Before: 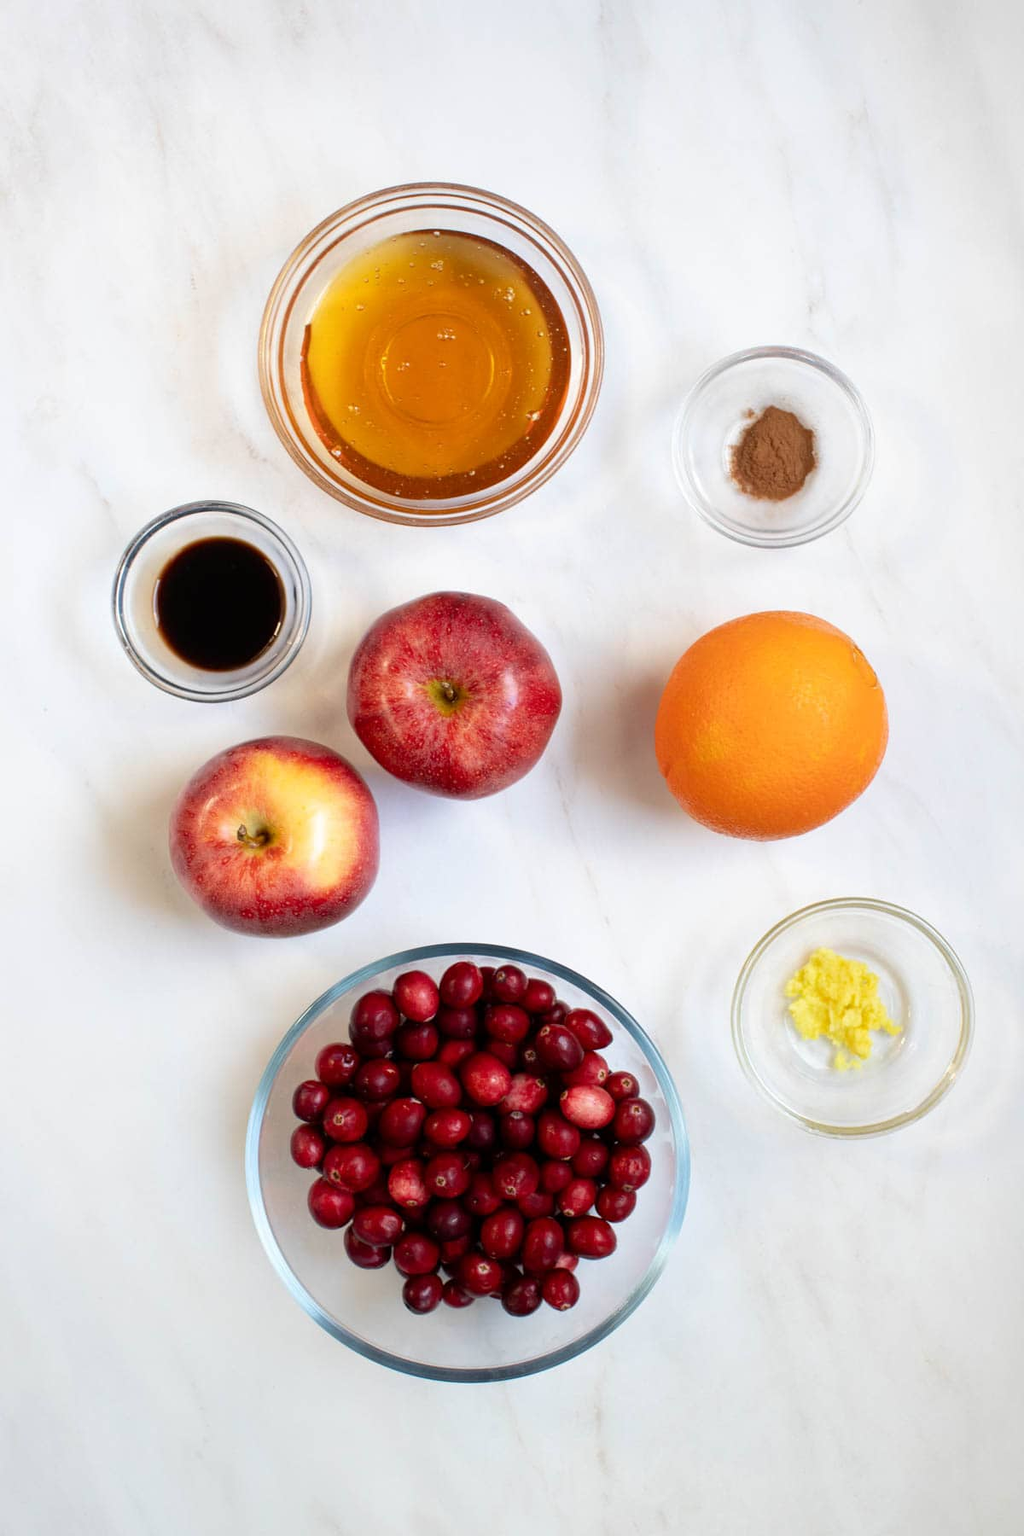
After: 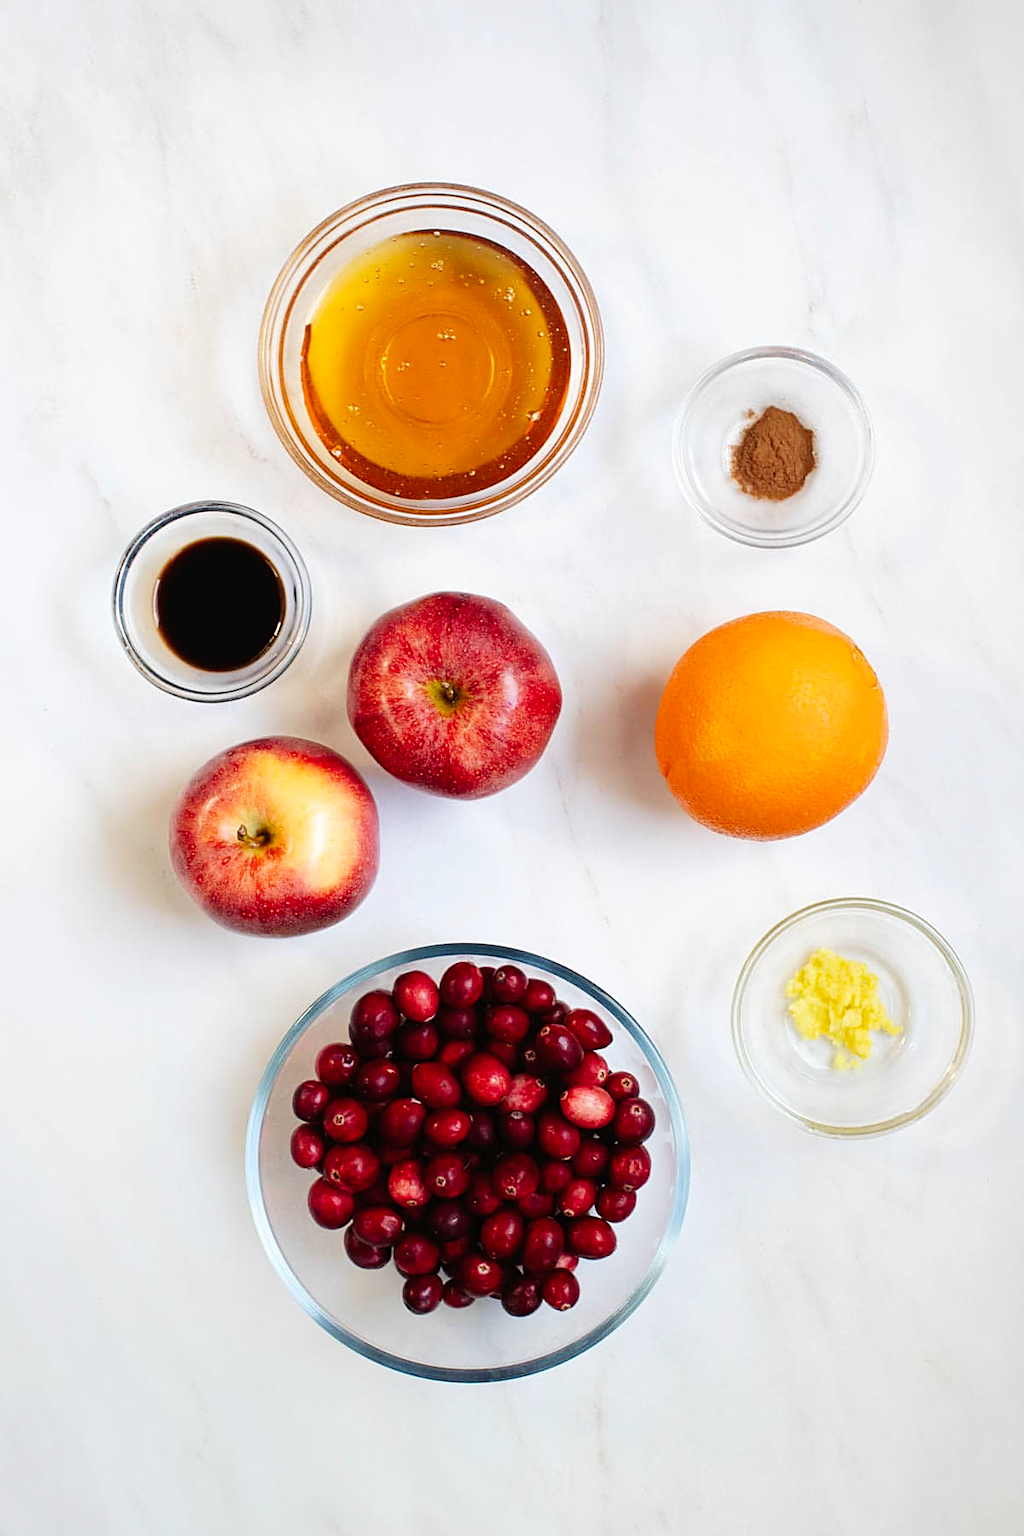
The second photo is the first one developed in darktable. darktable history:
sharpen: on, module defaults
tone curve: curves: ch0 [(0, 0) (0.003, 0.018) (0.011, 0.019) (0.025, 0.024) (0.044, 0.037) (0.069, 0.053) (0.1, 0.075) (0.136, 0.105) (0.177, 0.136) (0.224, 0.179) (0.277, 0.244) (0.335, 0.319) (0.399, 0.4) (0.468, 0.495) (0.543, 0.58) (0.623, 0.671) (0.709, 0.757) (0.801, 0.838) (0.898, 0.913) (1, 1)], preserve colors none
